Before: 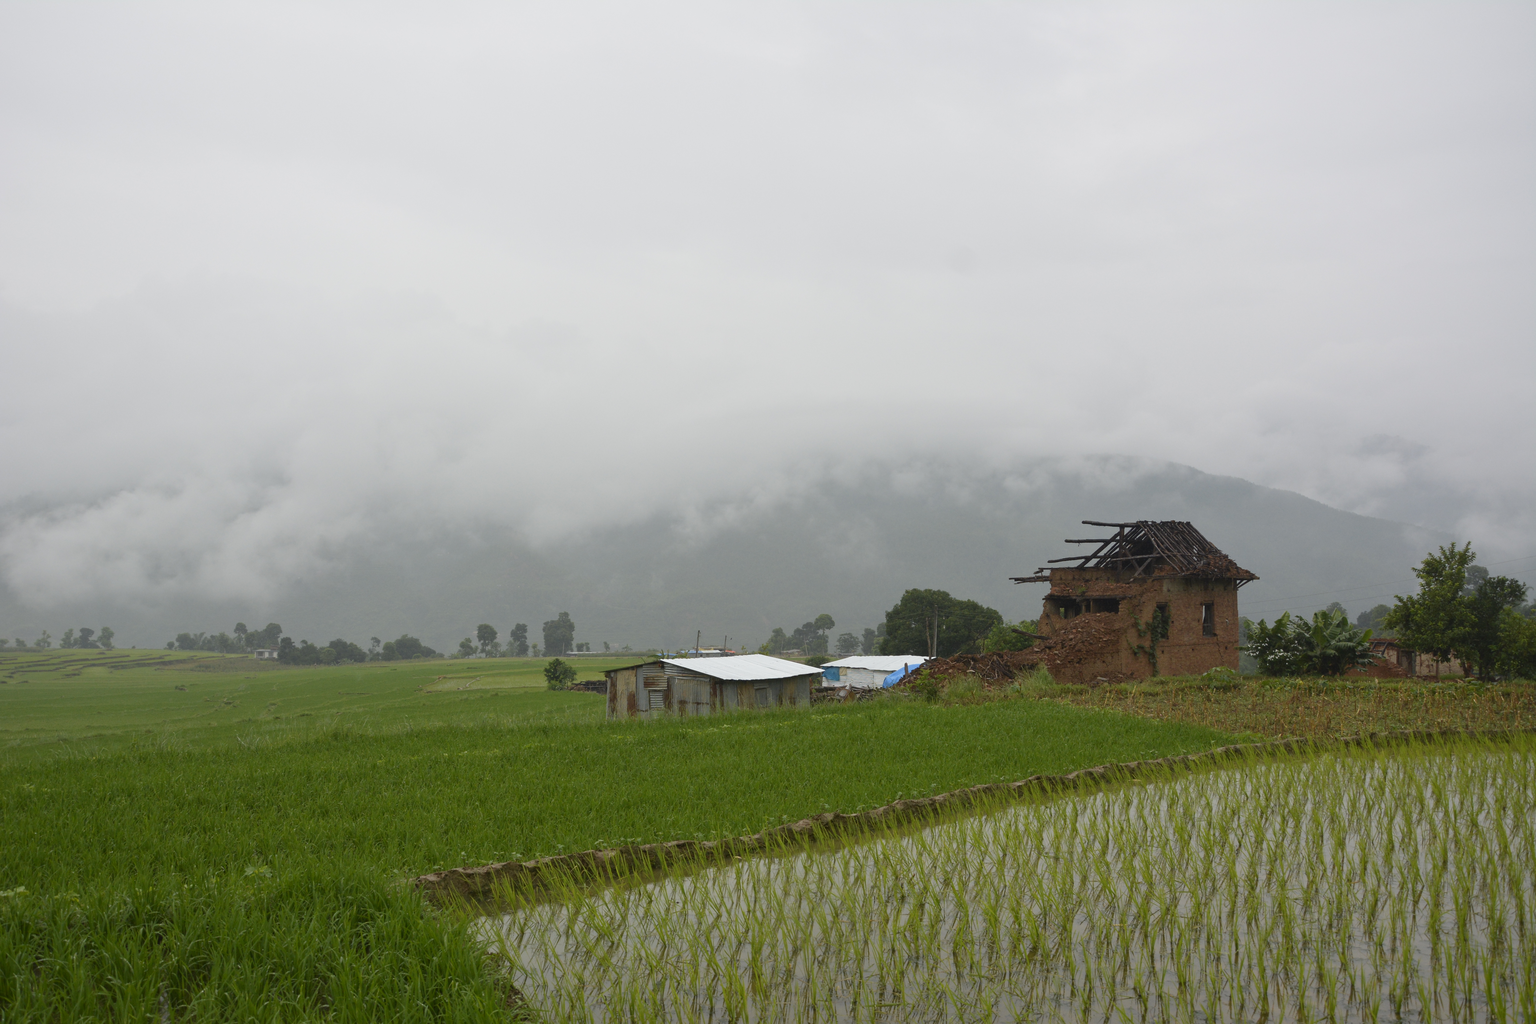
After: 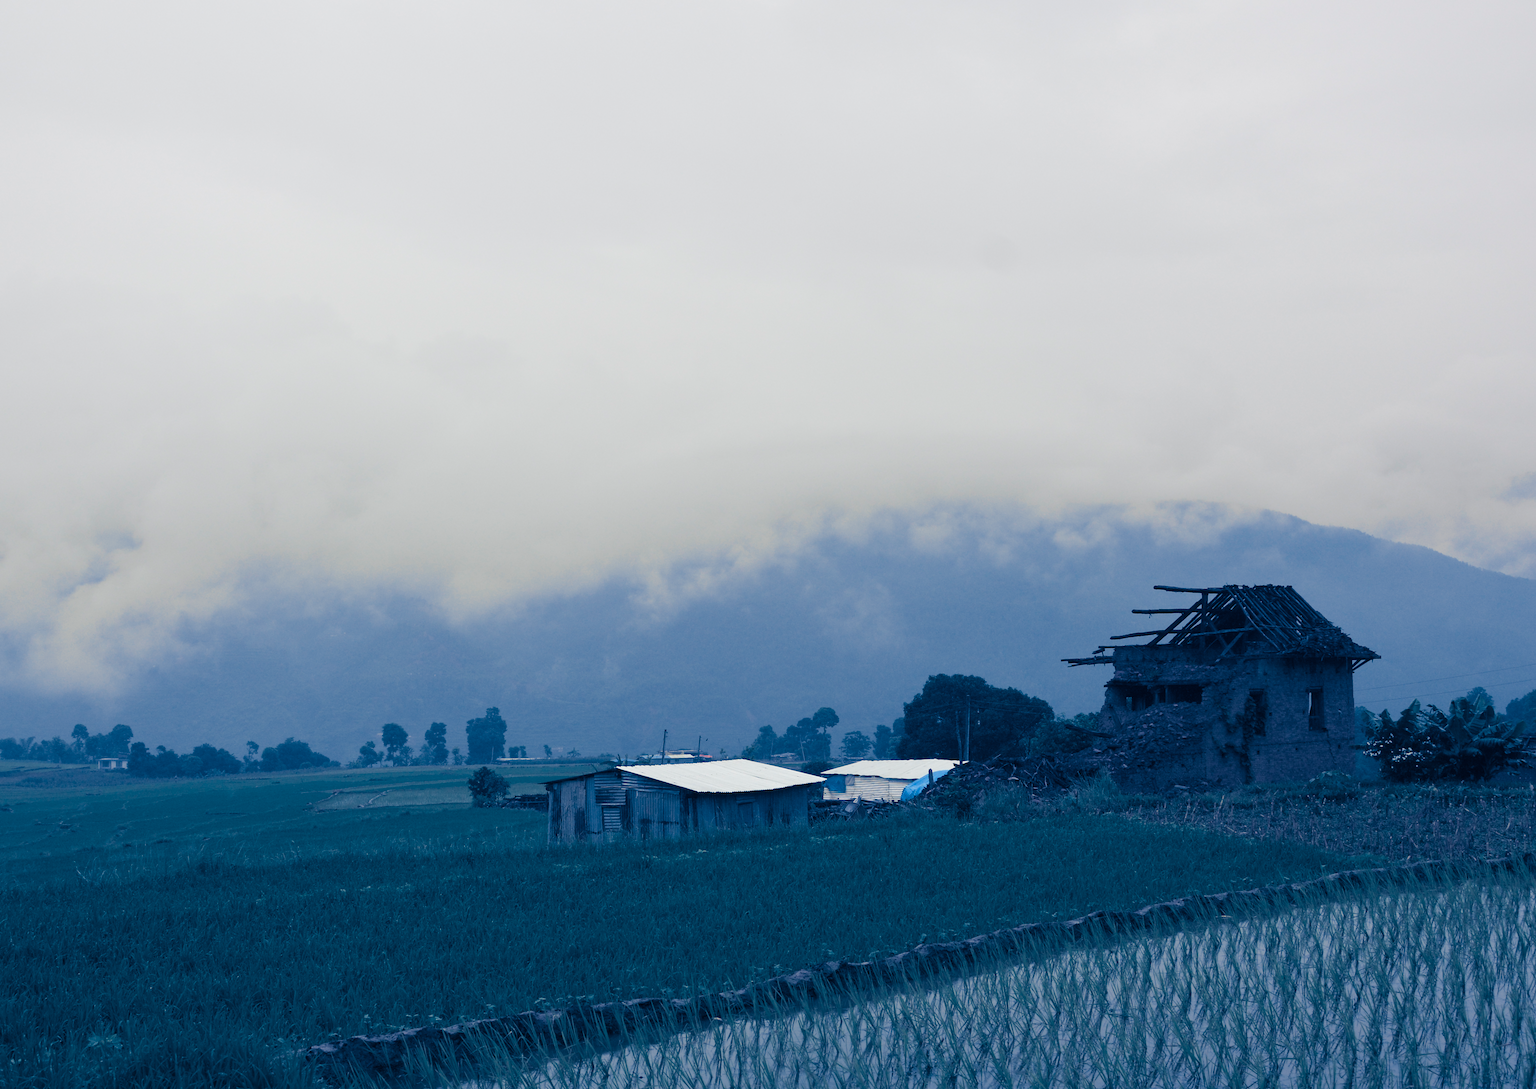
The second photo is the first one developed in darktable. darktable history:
rotate and perspective: rotation -0.45°, automatic cropping original format, crop left 0.008, crop right 0.992, crop top 0.012, crop bottom 0.988
crop: left 11.225%, top 5.381%, right 9.565%, bottom 10.314%
split-toning: shadows › hue 226.8°, shadows › saturation 1, highlights › saturation 0, balance -61.41
